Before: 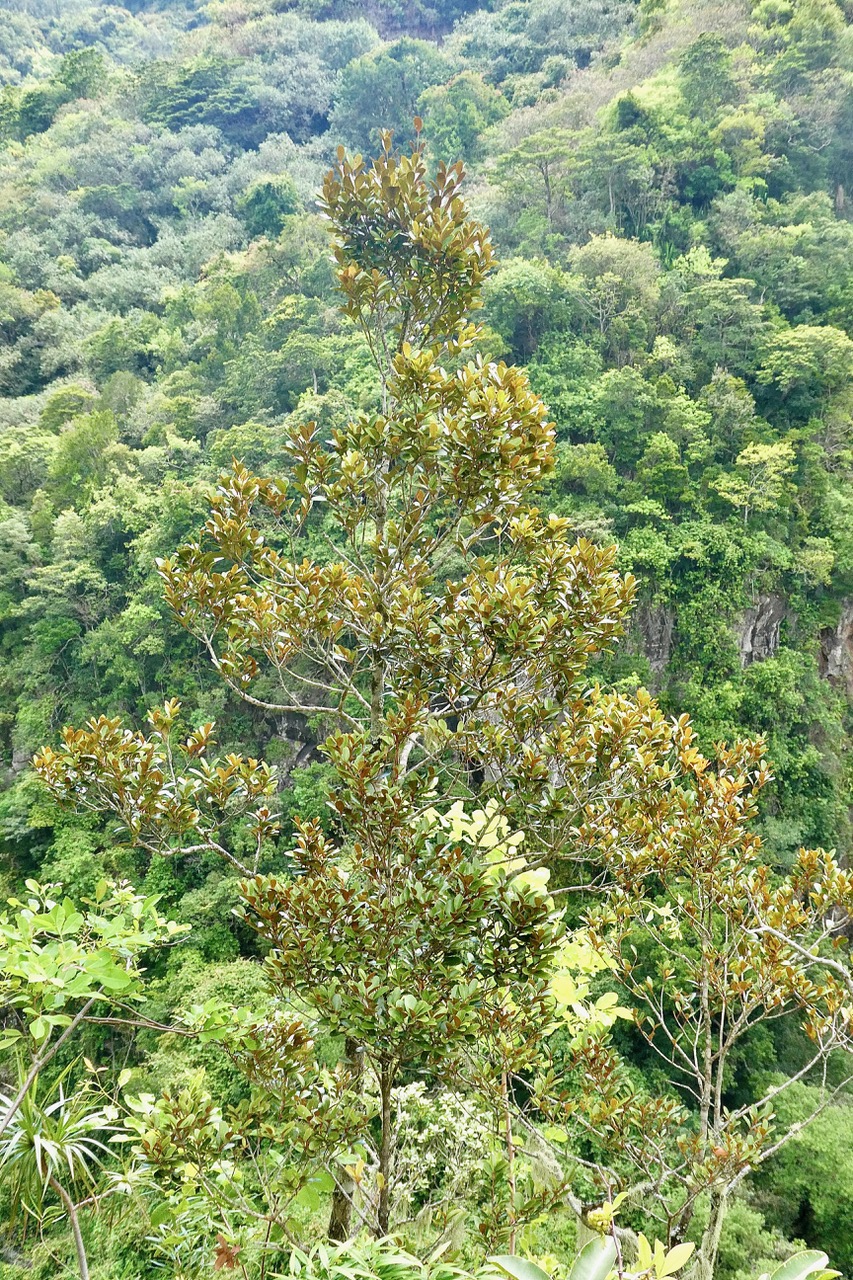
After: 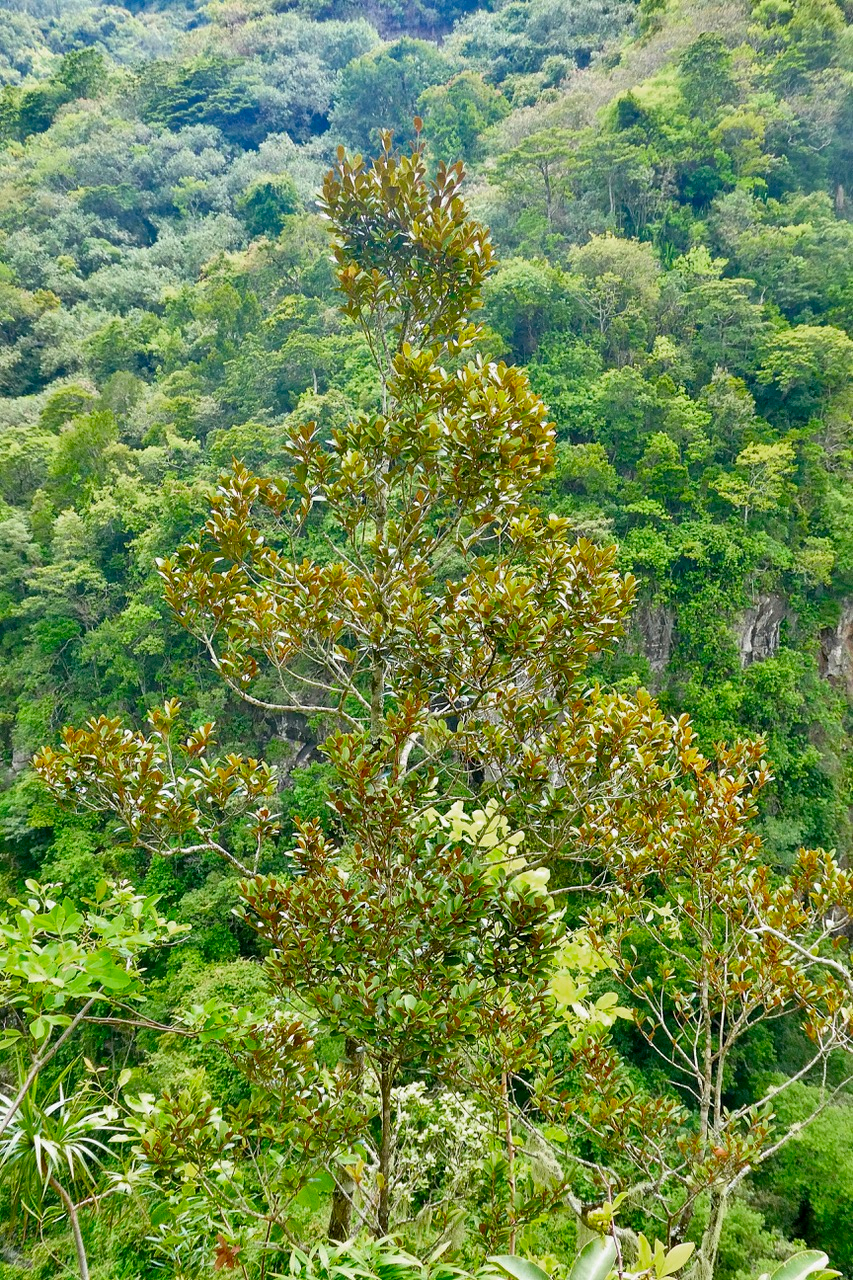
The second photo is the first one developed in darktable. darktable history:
color zones: curves: ch0 [(0, 0.425) (0.143, 0.422) (0.286, 0.42) (0.429, 0.419) (0.571, 0.419) (0.714, 0.42) (0.857, 0.422) (1, 0.425)]; ch1 [(0, 0.666) (0.143, 0.669) (0.286, 0.671) (0.429, 0.67) (0.571, 0.67) (0.714, 0.67) (0.857, 0.67) (1, 0.666)]
shadows and highlights: low approximation 0.01, soften with gaussian
